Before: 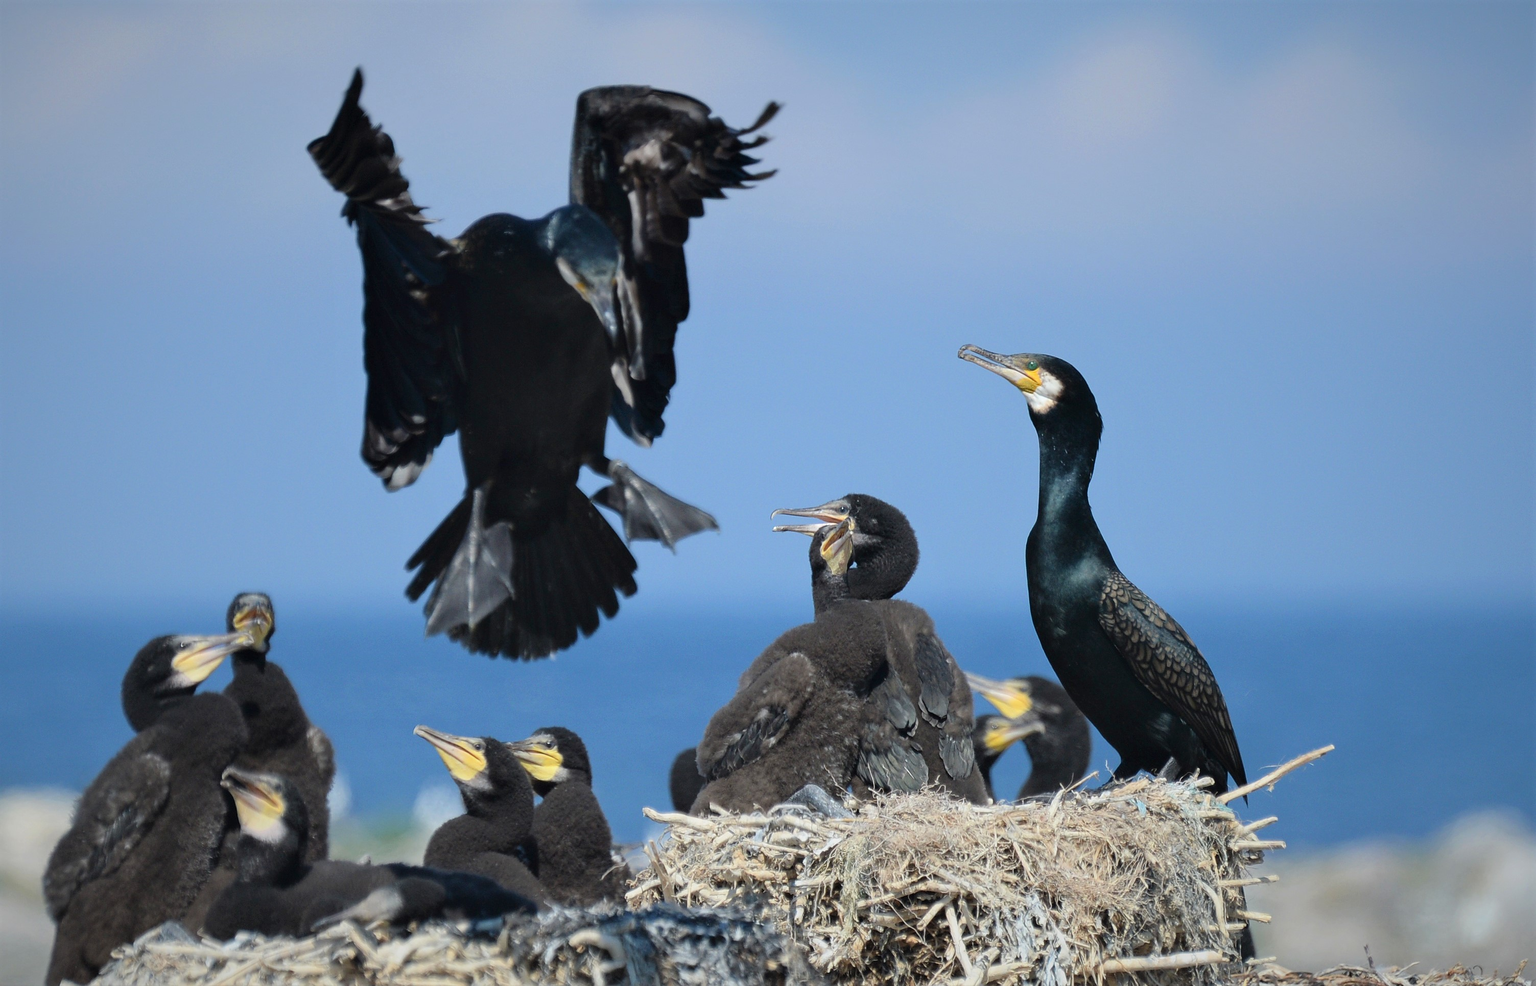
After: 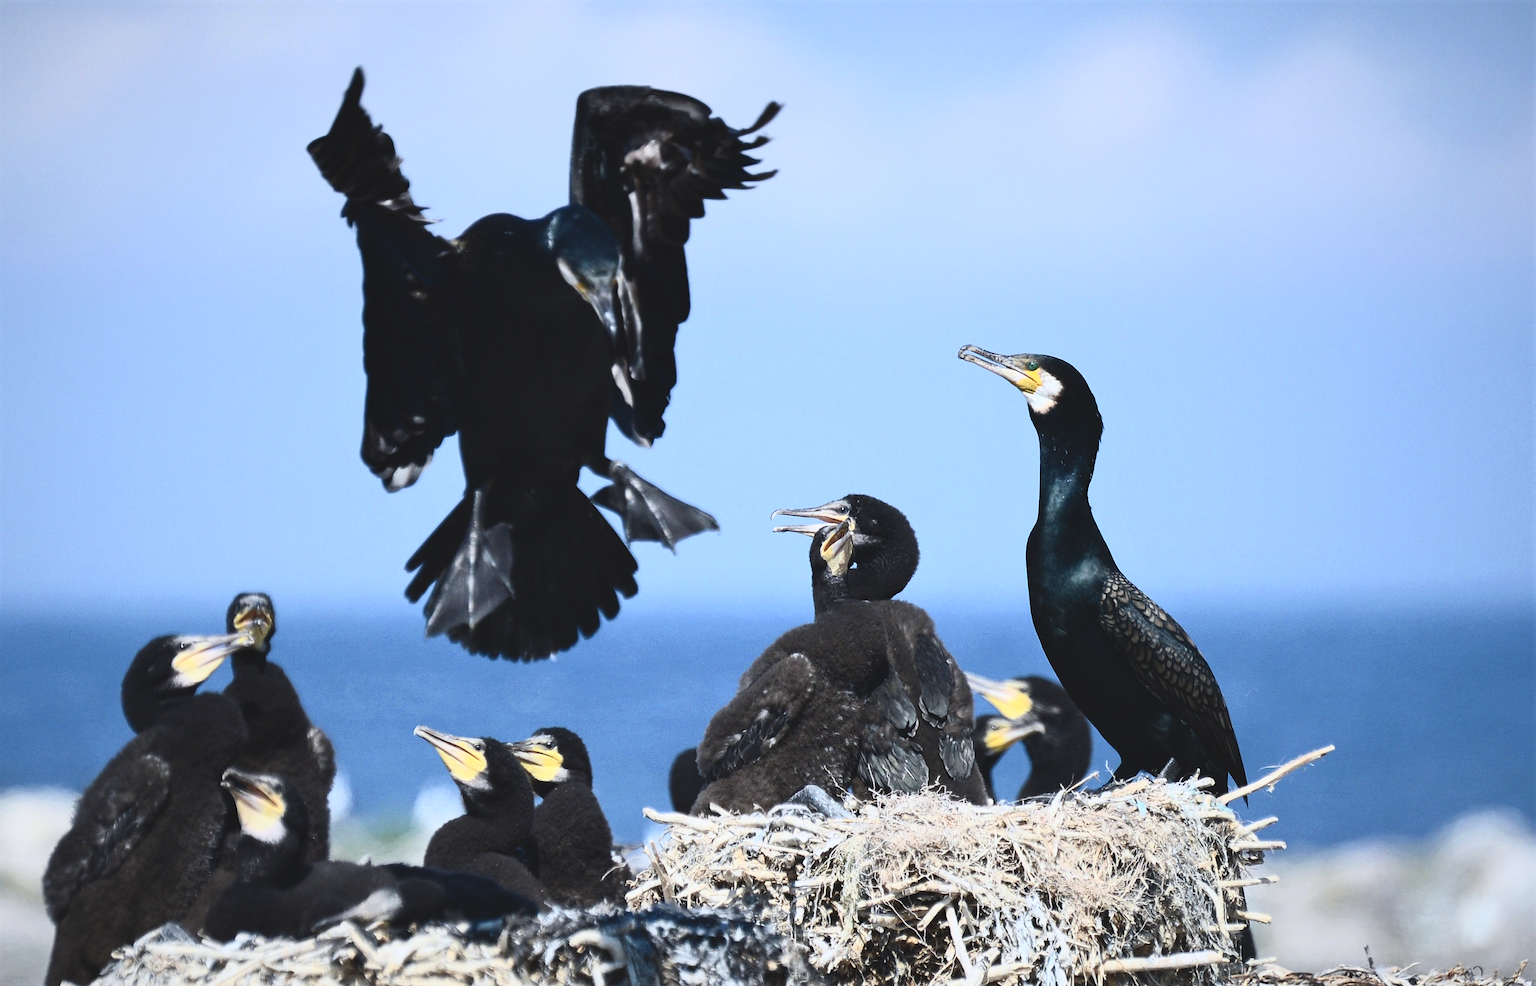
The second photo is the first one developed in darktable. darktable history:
white balance: red 0.984, blue 1.059
contrast brightness saturation: contrast 0.62, brightness 0.34, saturation 0.14
exposure: black level correction -0.015, exposure -0.5 EV, compensate highlight preservation false
